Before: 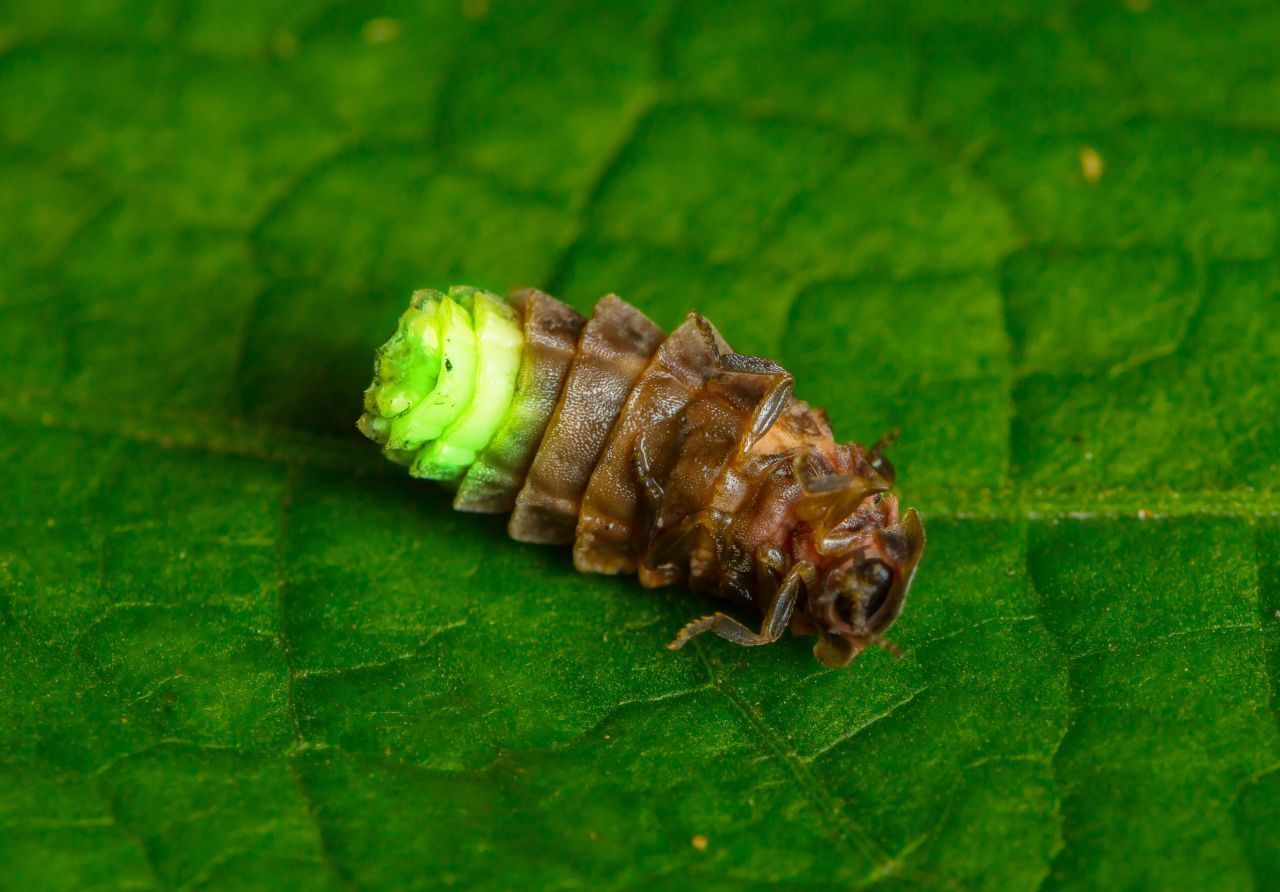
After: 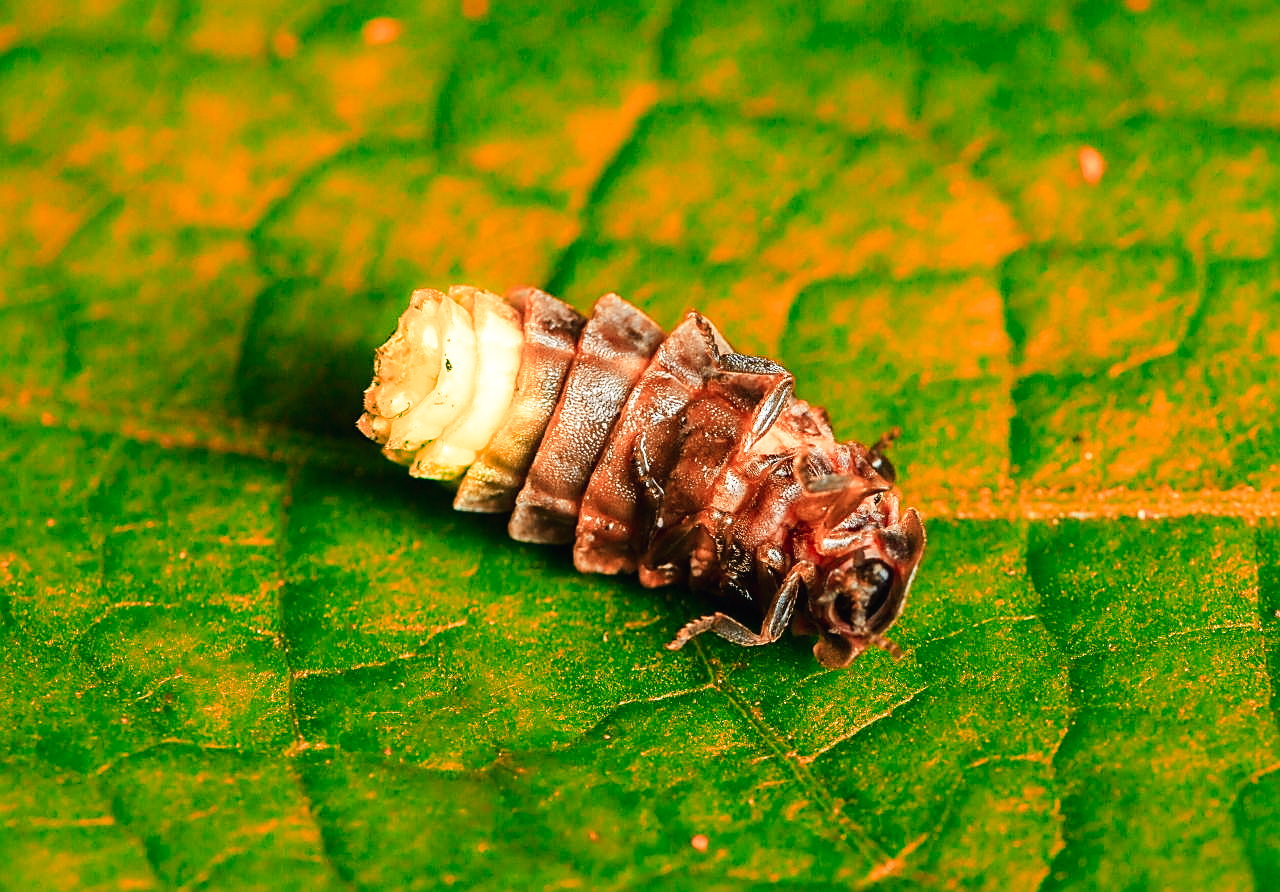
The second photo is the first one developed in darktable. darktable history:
contrast brightness saturation: saturation -0.067
base curve: curves: ch0 [(0, 0.003) (0.001, 0.002) (0.006, 0.004) (0.02, 0.022) (0.048, 0.086) (0.094, 0.234) (0.162, 0.431) (0.258, 0.629) (0.385, 0.8) (0.548, 0.918) (0.751, 0.988) (1, 1)], preserve colors none
color zones: curves: ch2 [(0, 0.5) (0.084, 0.497) (0.323, 0.335) (0.4, 0.497) (1, 0.5)]
sharpen: amount 0.746
